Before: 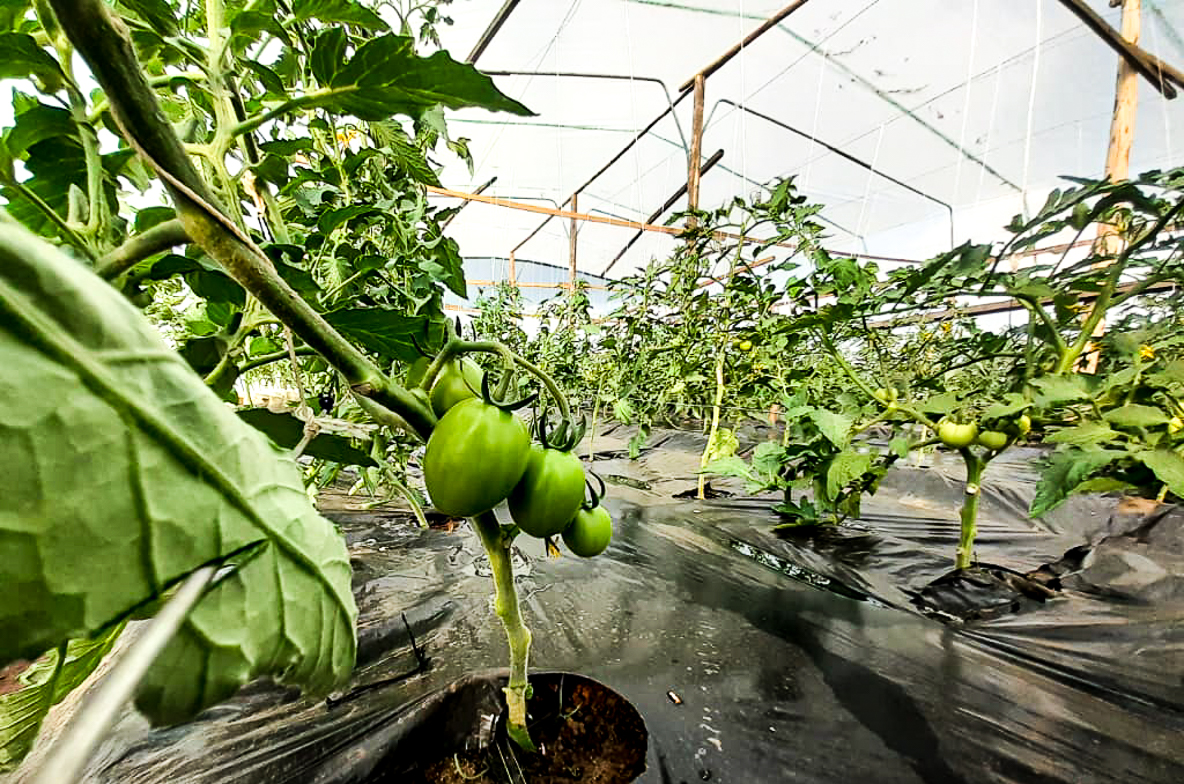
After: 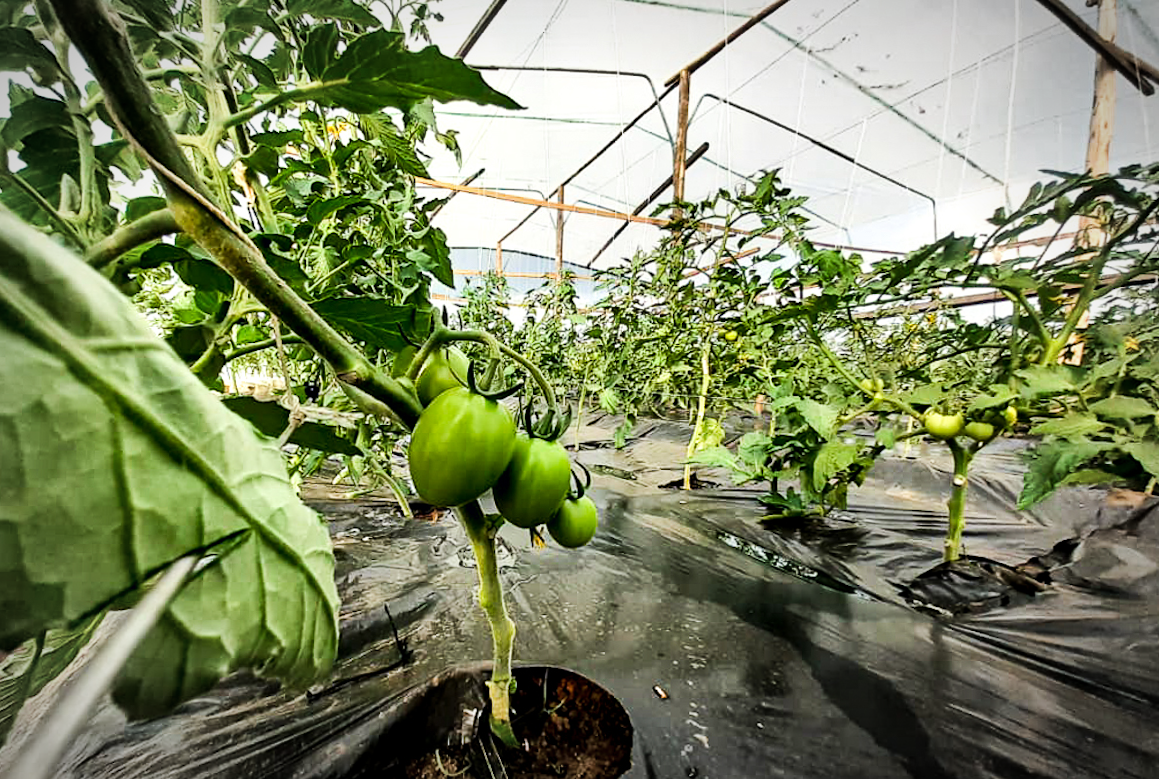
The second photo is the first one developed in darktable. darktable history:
shadows and highlights: shadows 35, highlights -35, soften with gaussian
vignetting: automatic ratio true
rotate and perspective: rotation 0.226°, lens shift (vertical) -0.042, crop left 0.023, crop right 0.982, crop top 0.006, crop bottom 0.994
